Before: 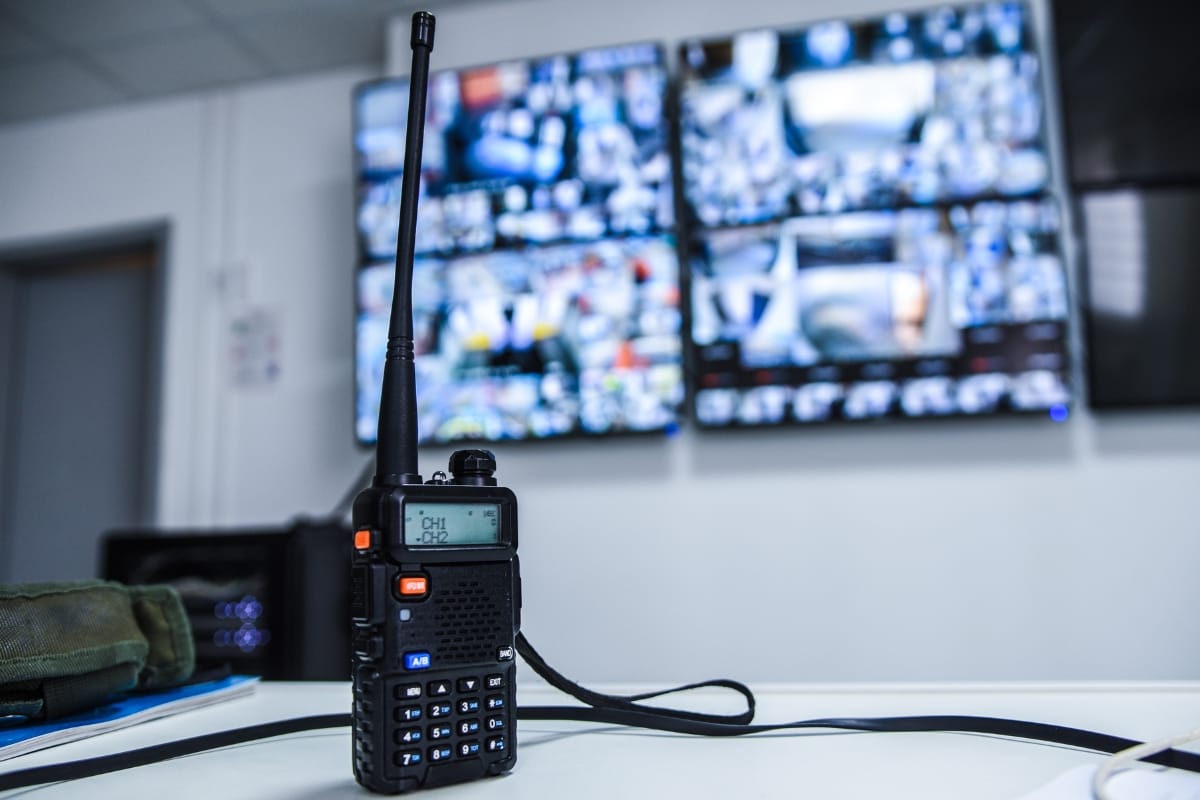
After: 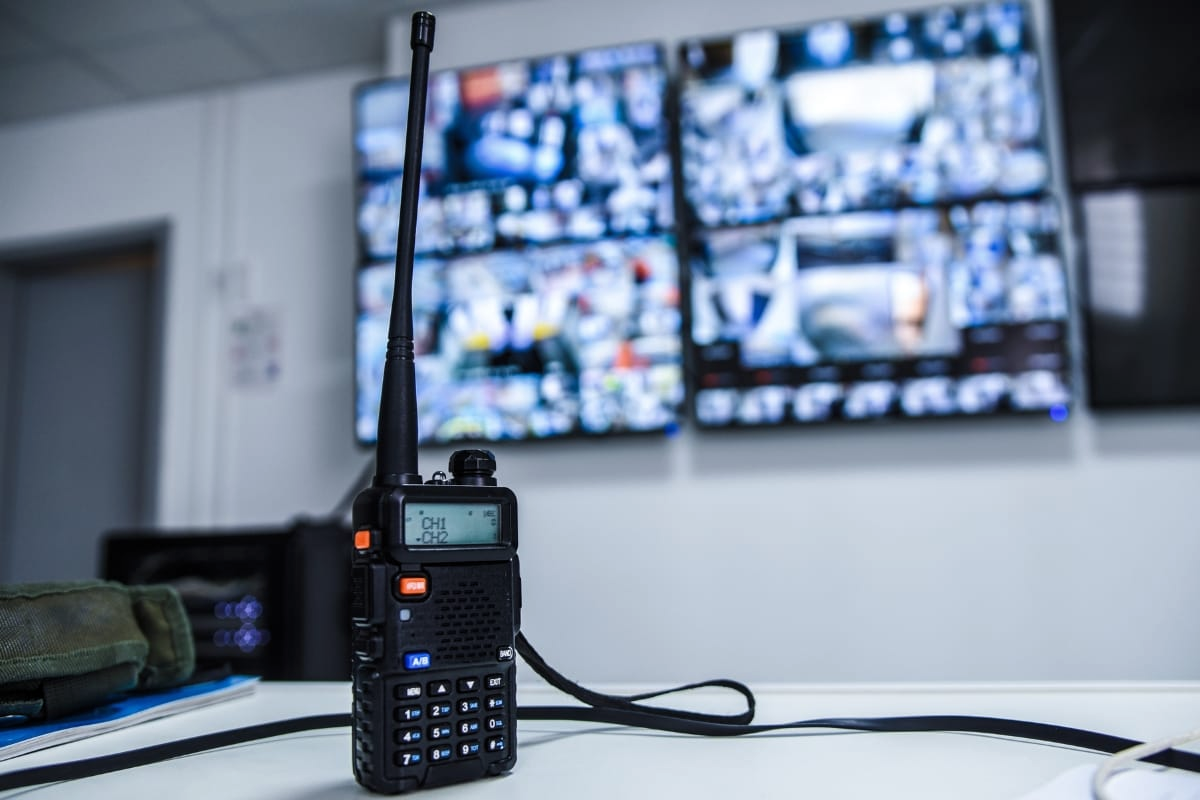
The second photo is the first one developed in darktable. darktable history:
levels: mode automatic, black 0.023%, white 99.97%, levels [0.062, 0.494, 0.925]
base curve: curves: ch0 [(0, 0) (0.303, 0.277) (1, 1)]
